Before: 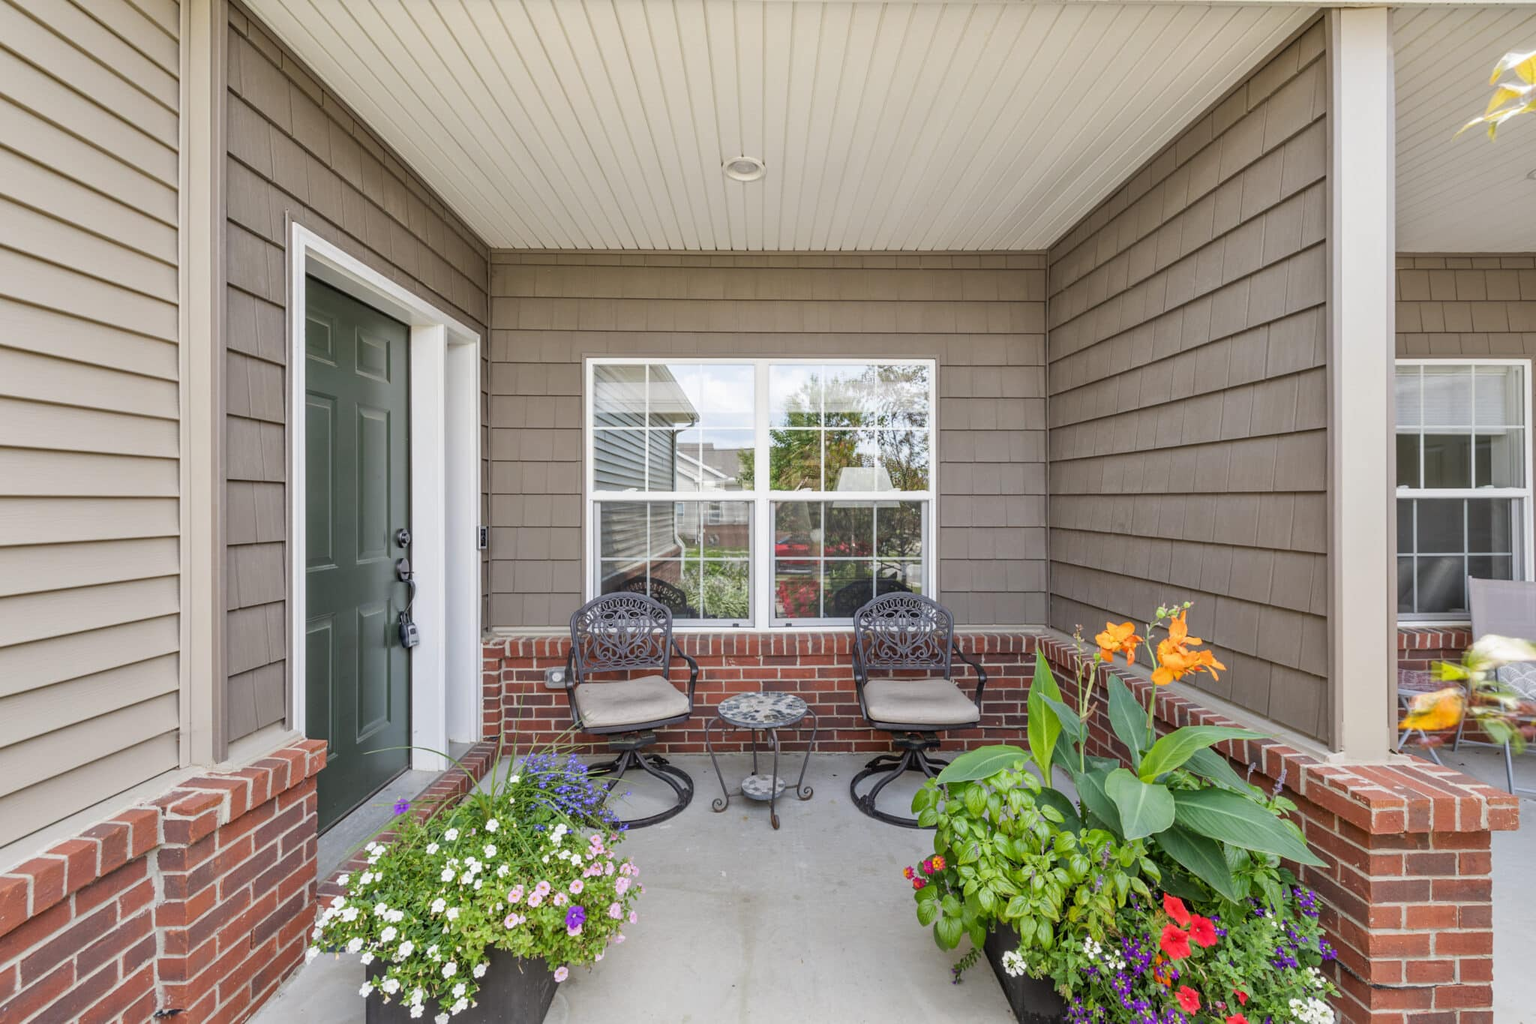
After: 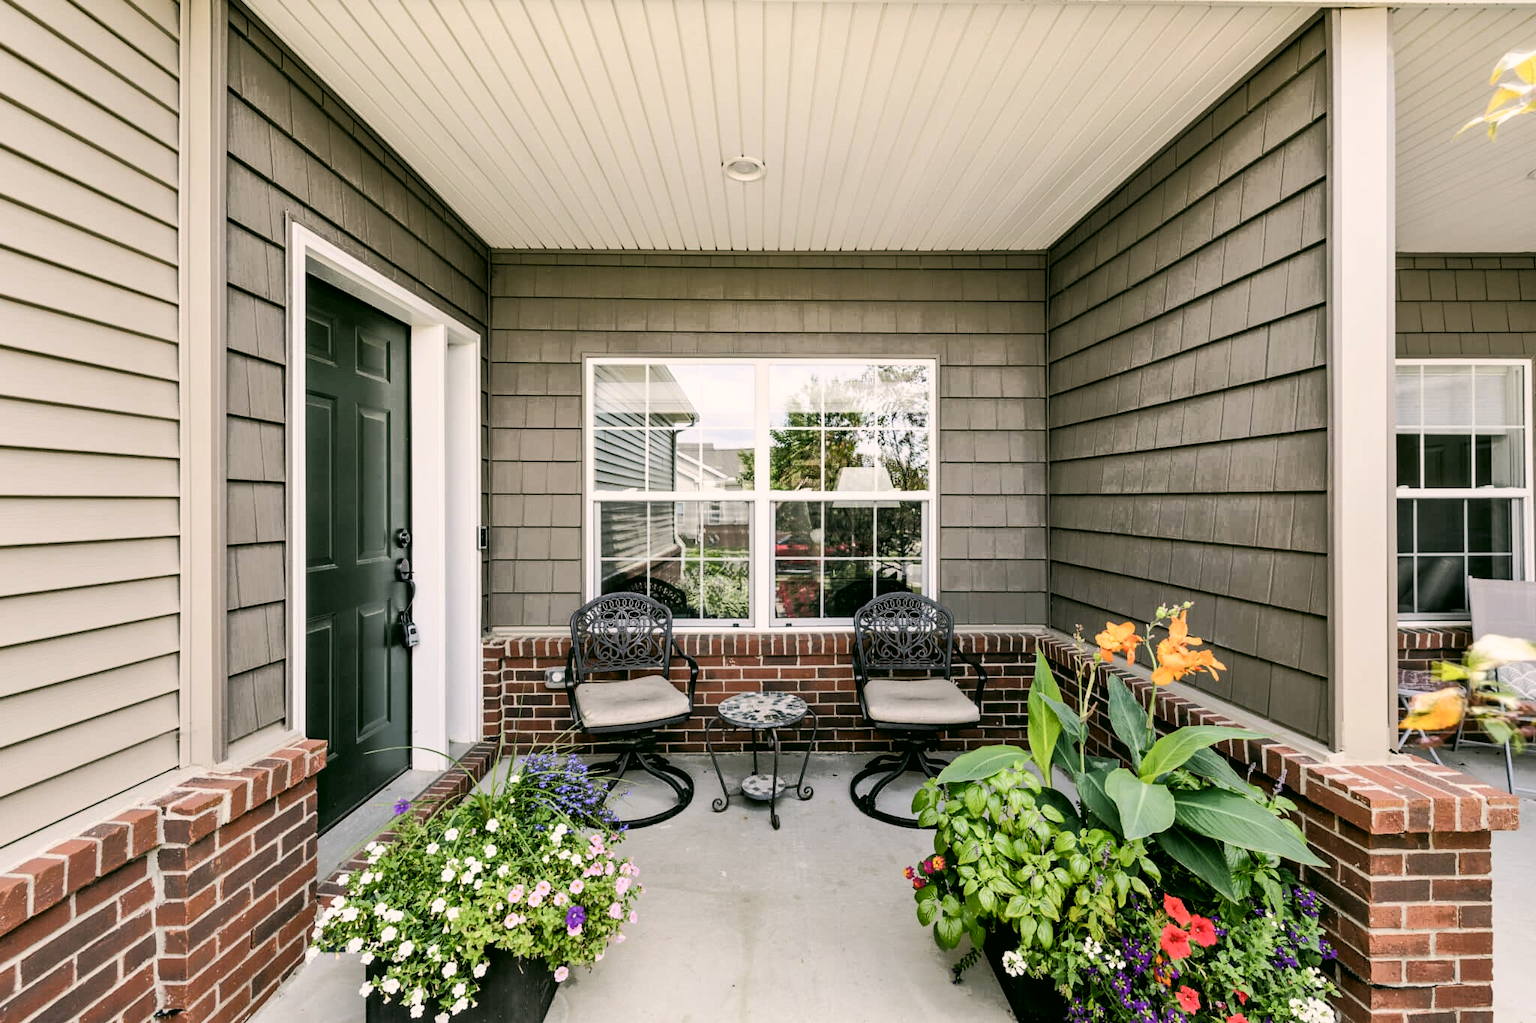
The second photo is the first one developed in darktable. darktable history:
filmic rgb: black relative exposure -3.54 EV, white relative exposure 2.26 EV, hardness 3.41
exposure: black level correction 0.001, exposure 1.734 EV, compensate exposure bias true, compensate highlight preservation false
tone curve: curves: ch0 [(0, 0) (0.003, 0.003) (0.011, 0.011) (0.025, 0.024) (0.044, 0.043) (0.069, 0.067) (0.1, 0.096) (0.136, 0.131) (0.177, 0.171) (0.224, 0.217) (0.277, 0.267) (0.335, 0.324) (0.399, 0.385) (0.468, 0.452) (0.543, 0.632) (0.623, 0.697) (0.709, 0.766) (0.801, 0.839) (0.898, 0.917) (1, 1)], color space Lab, independent channels, preserve colors none
color correction: highlights a* 4.2, highlights b* 4.99, shadows a* -7.65, shadows b* 5.08
